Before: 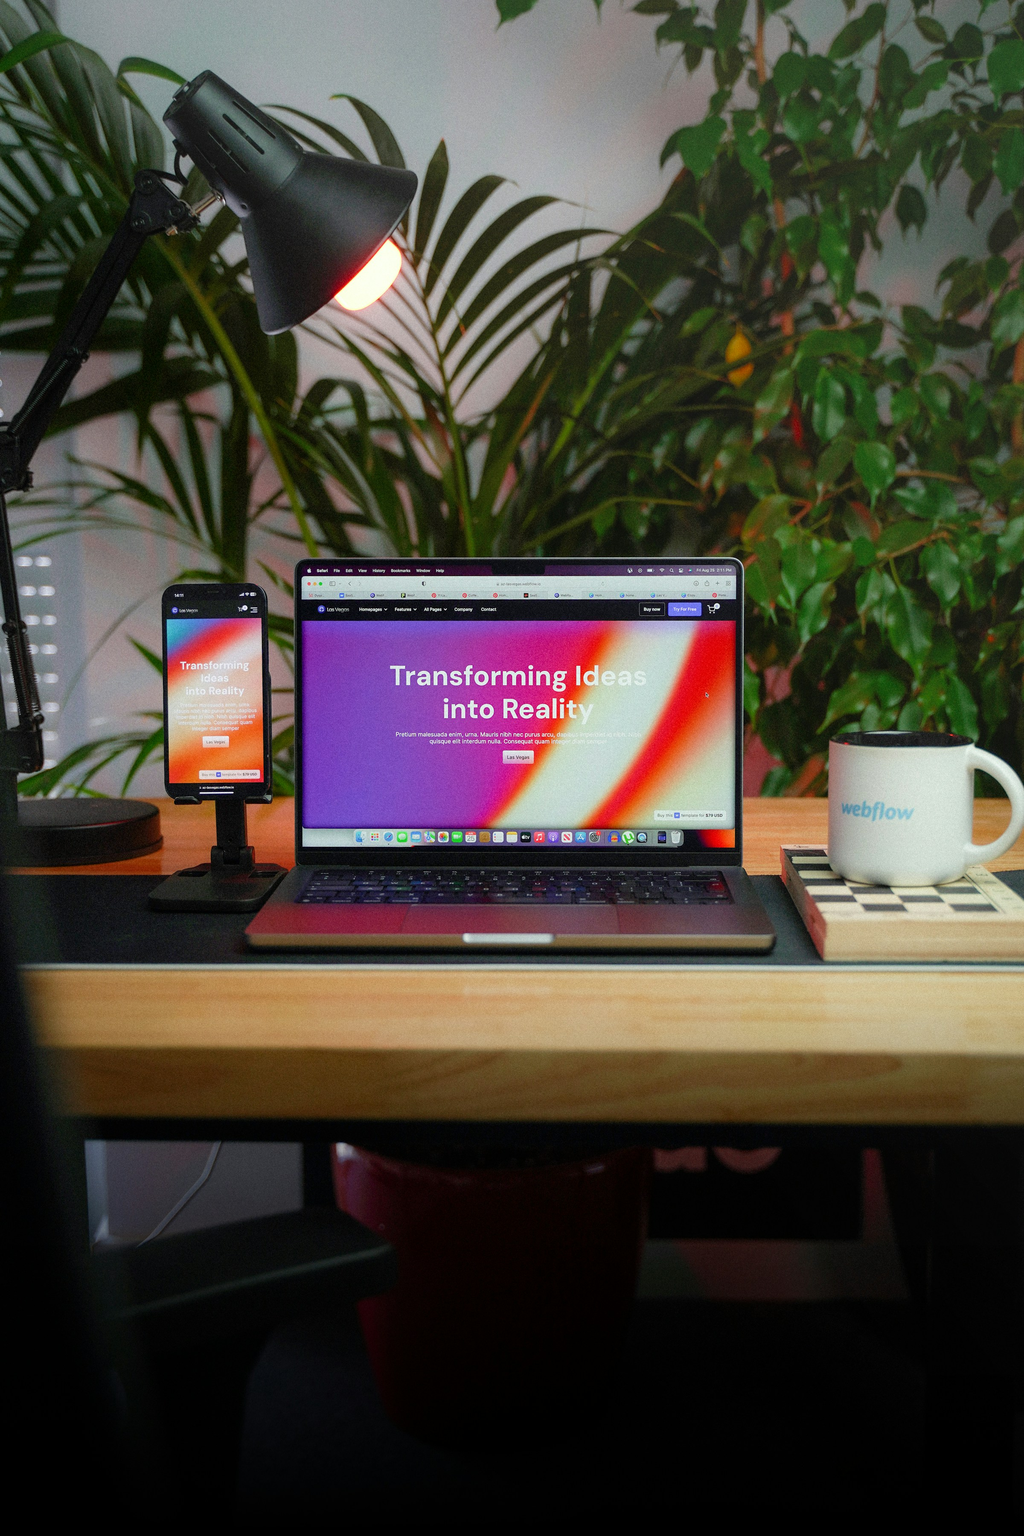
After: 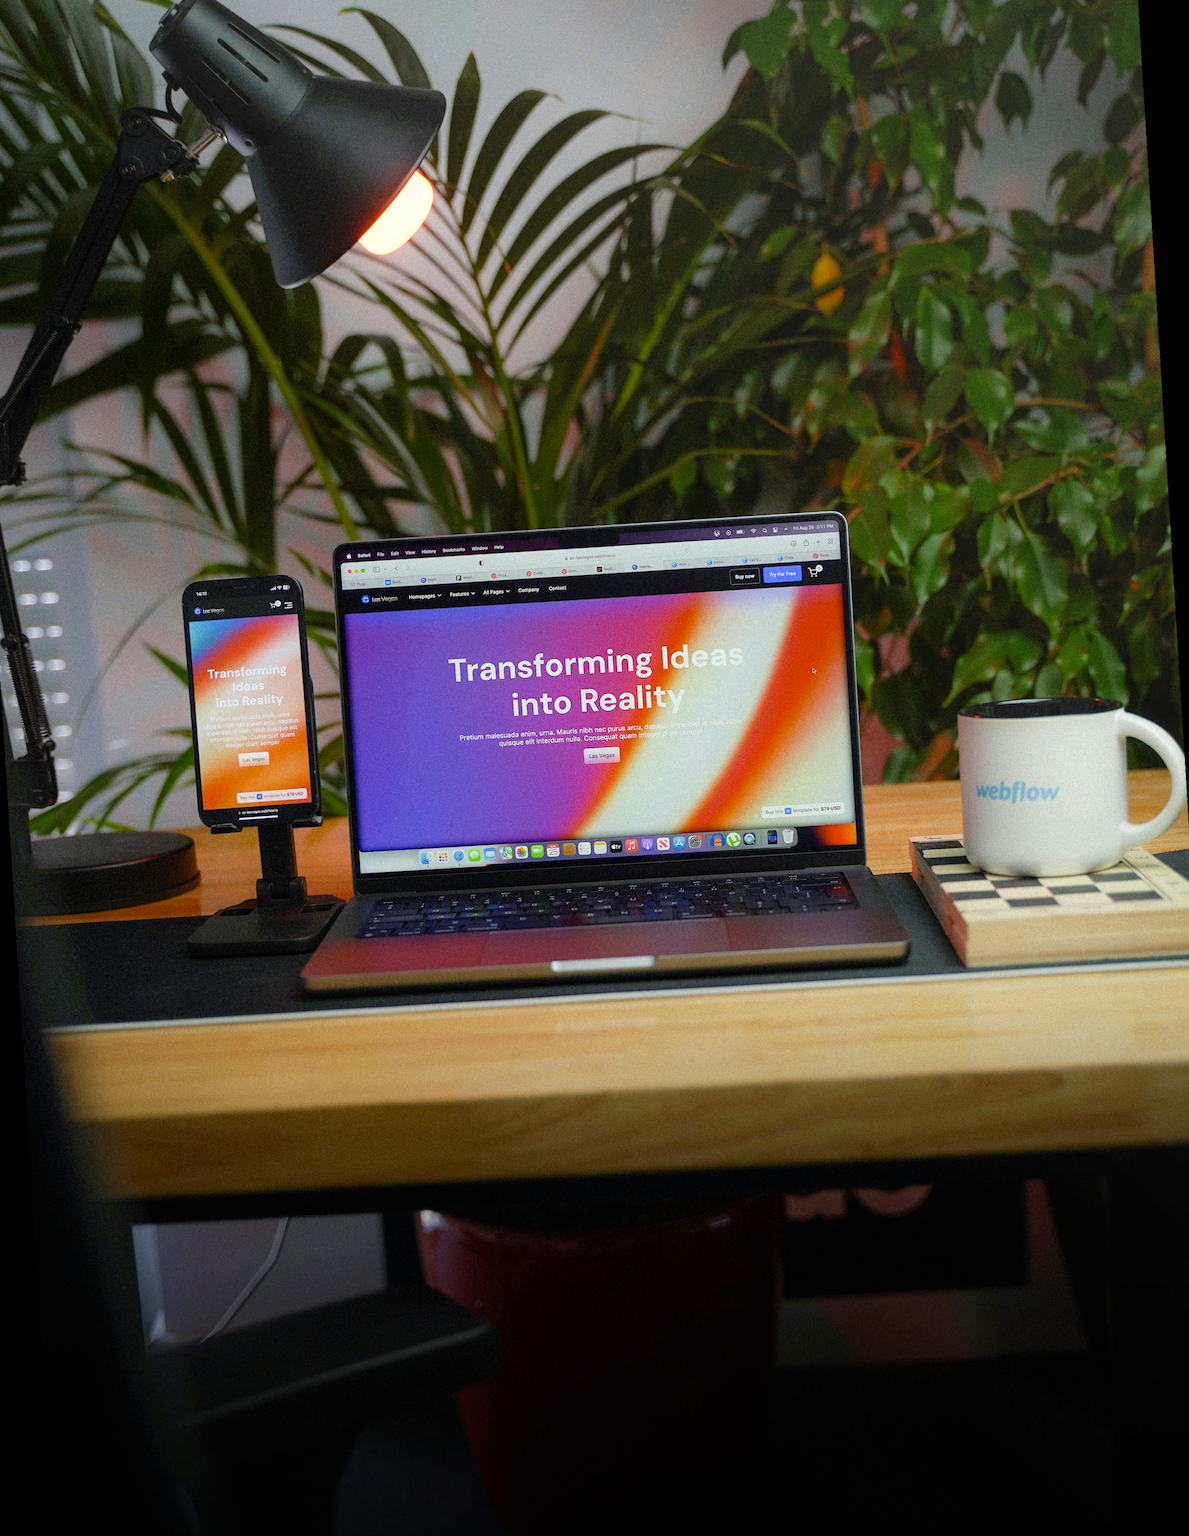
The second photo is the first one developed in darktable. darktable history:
color contrast: green-magenta contrast 0.8, blue-yellow contrast 1.1, unbound 0
rotate and perspective: rotation -3.52°, crop left 0.036, crop right 0.964, crop top 0.081, crop bottom 0.919
